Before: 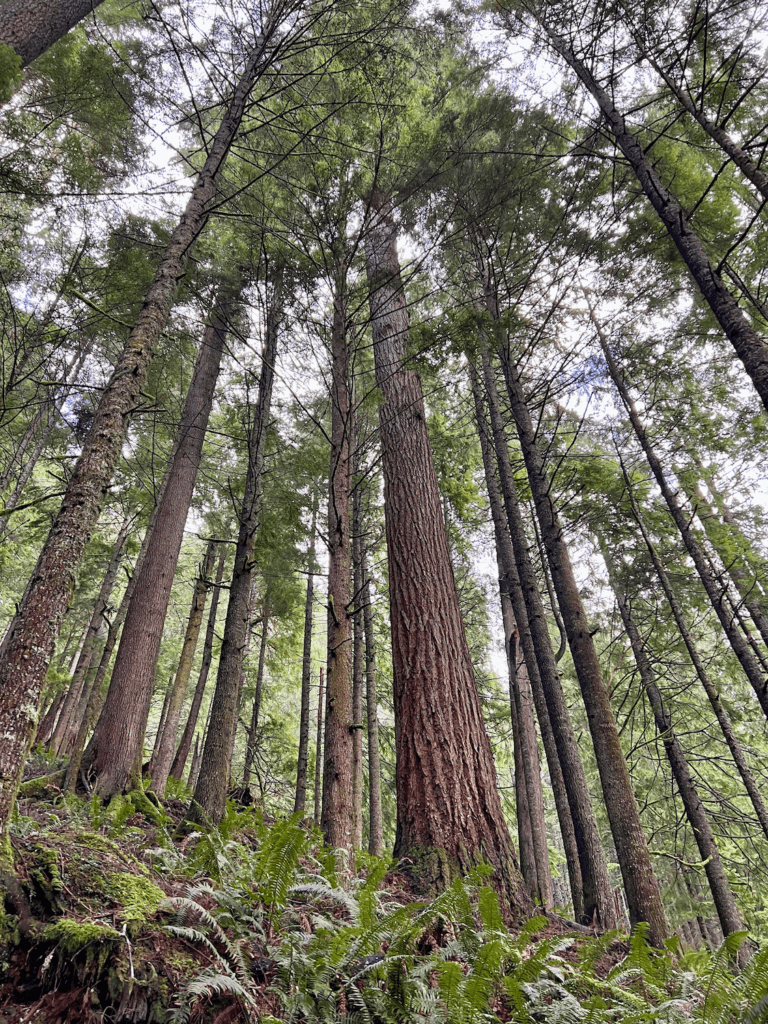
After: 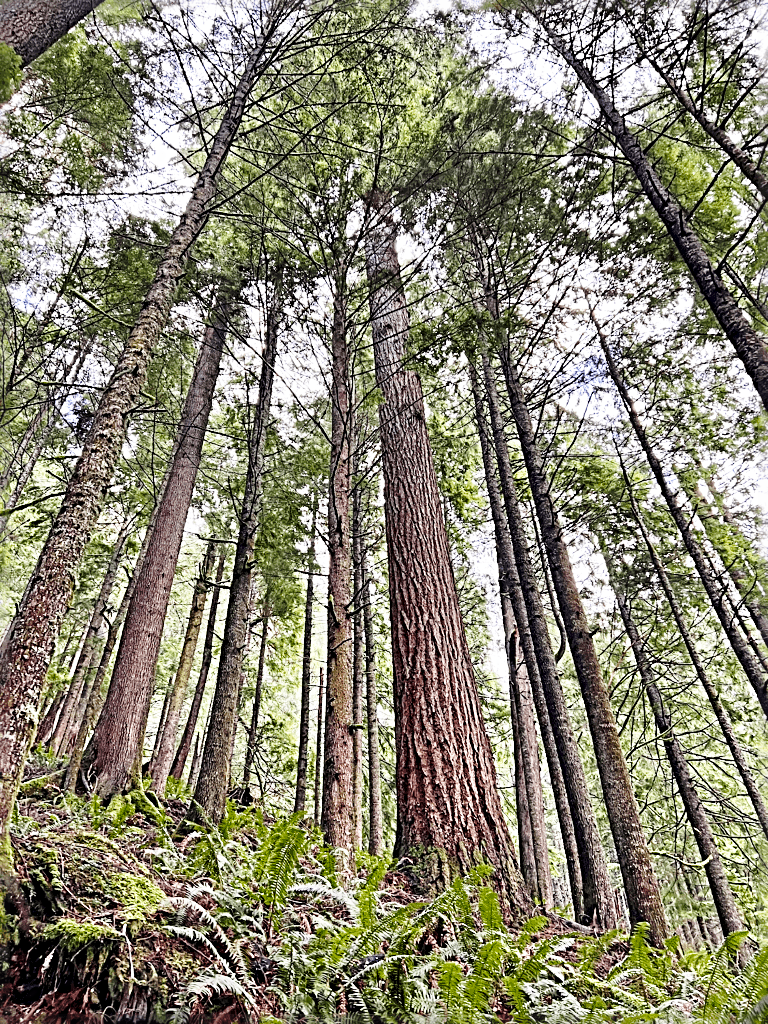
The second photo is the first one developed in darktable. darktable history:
sharpen: radius 3.678, amount 0.923
base curve: curves: ch0 [(0, 0) (0.028, 0.03) (0.121, 0.232) (0.46, 0.748) (0.859, 0.968) (1, 1)], preserve colors none
